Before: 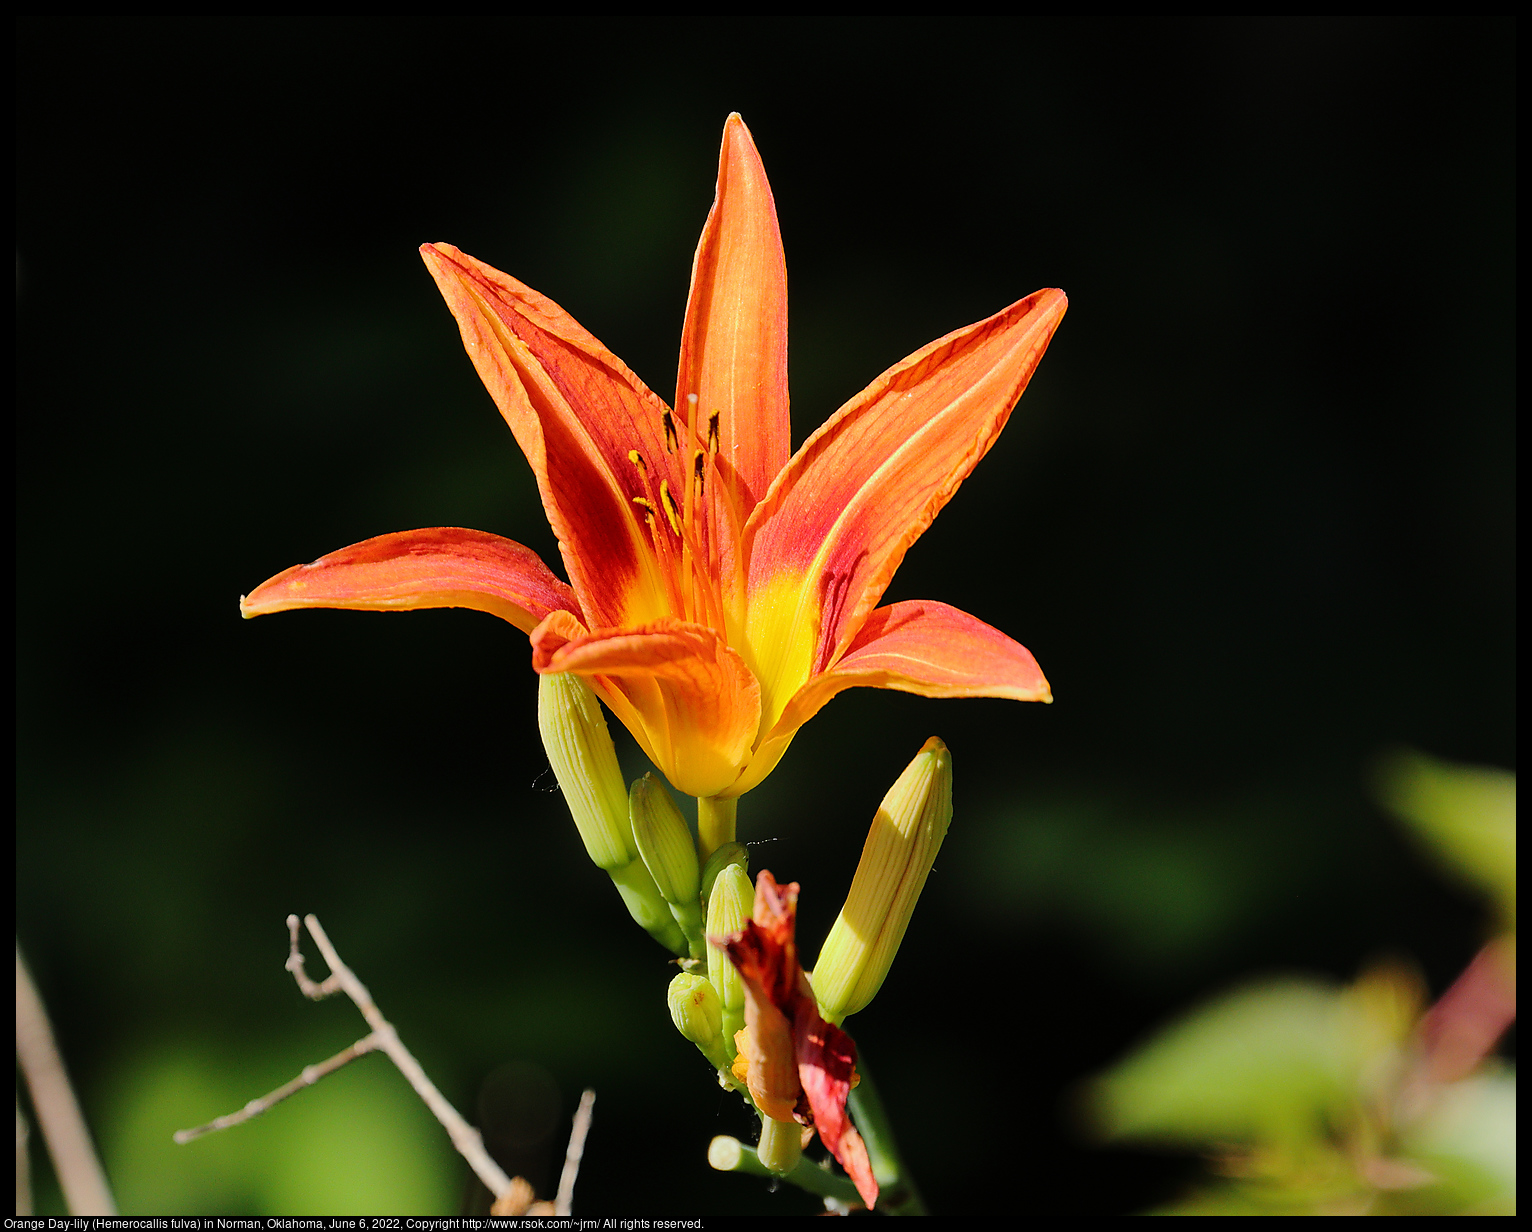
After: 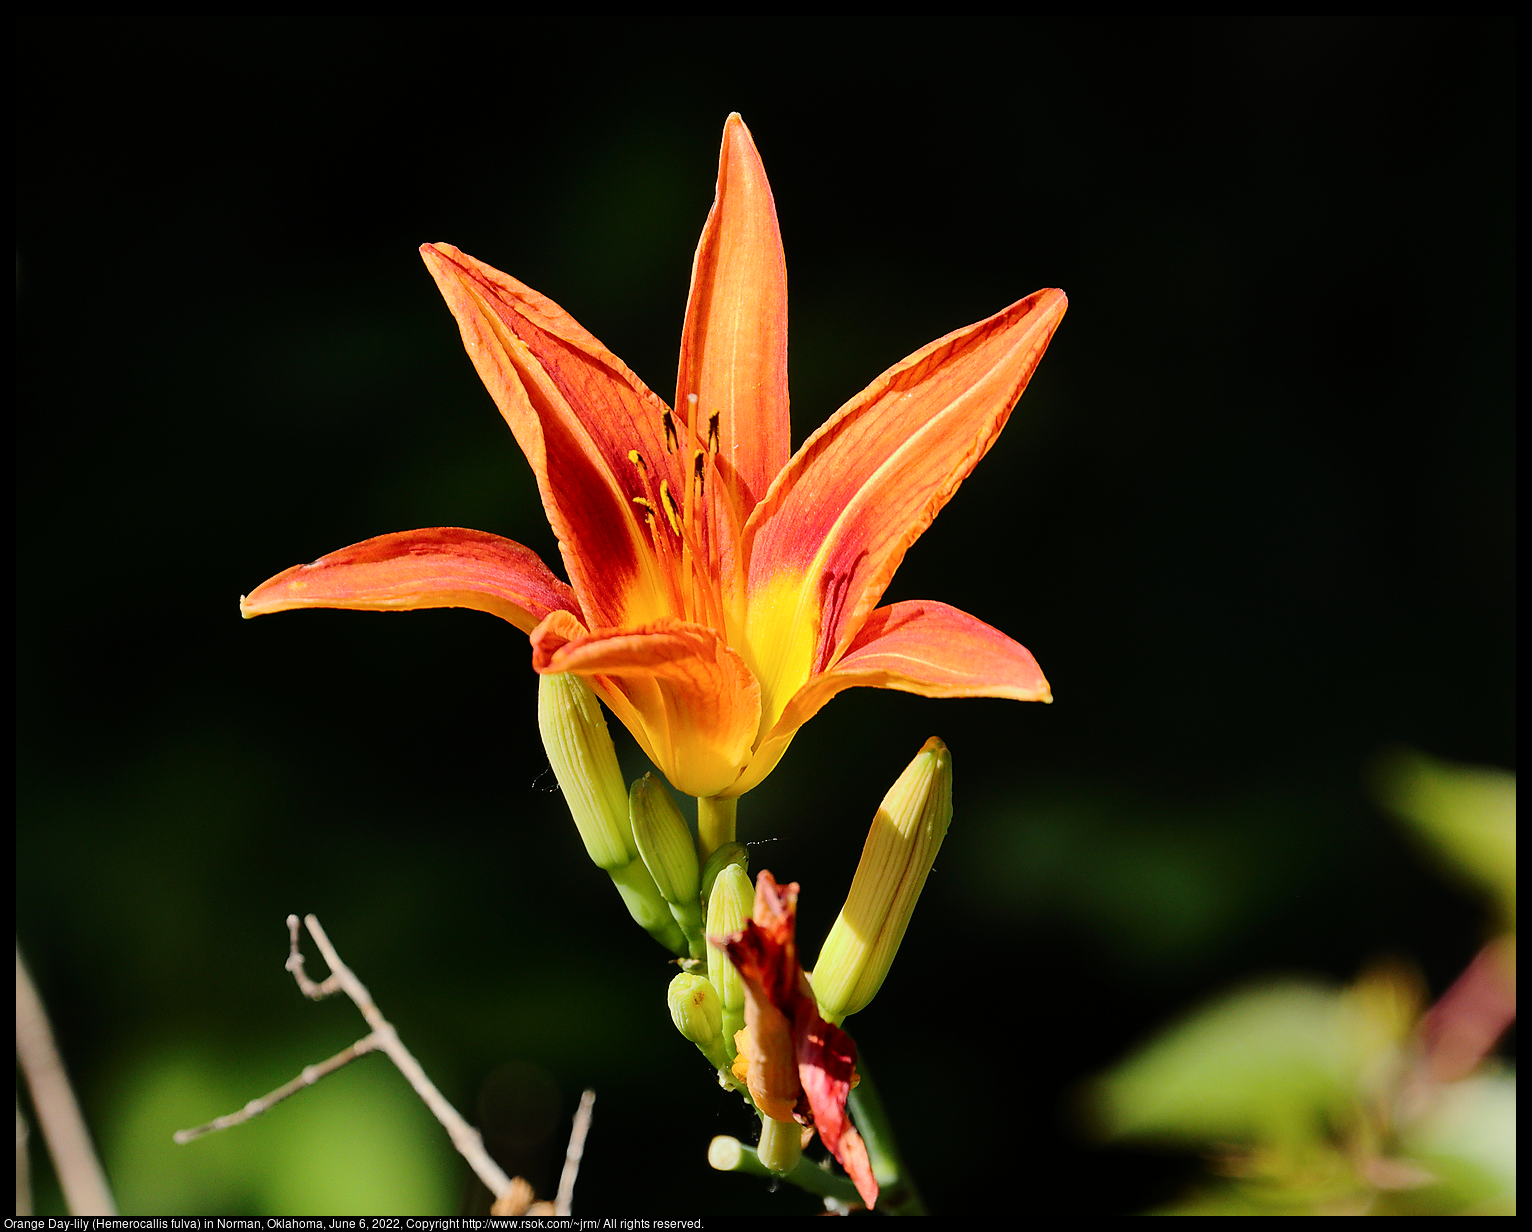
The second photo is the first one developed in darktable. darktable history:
contrast brightness saturation: contrast 0.138
levels: white 99.95%
